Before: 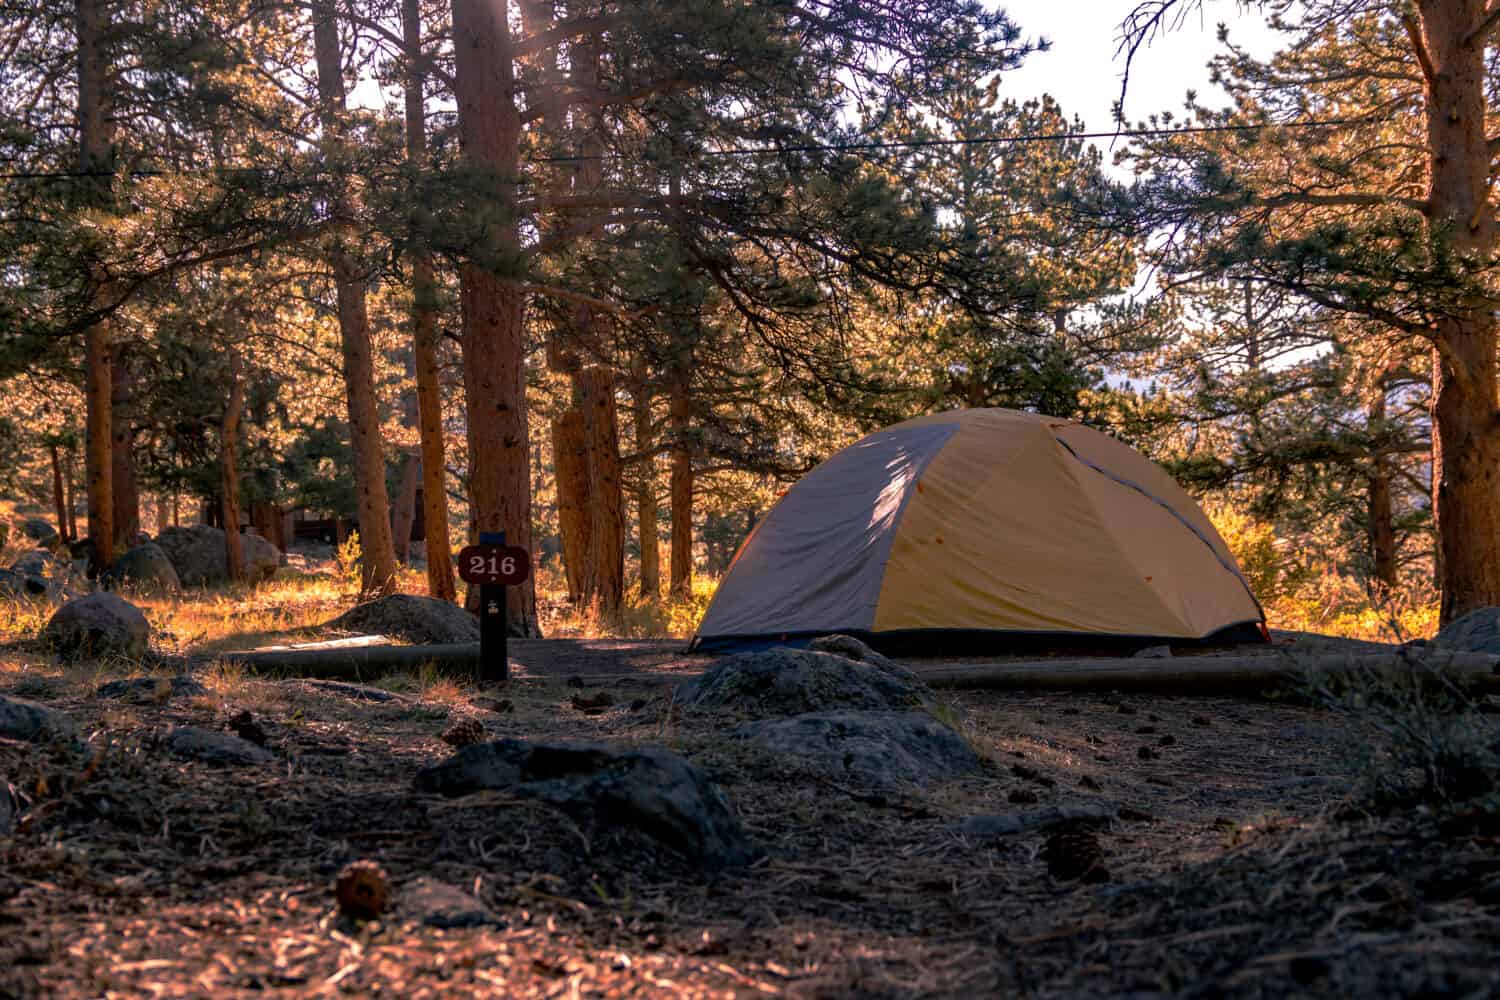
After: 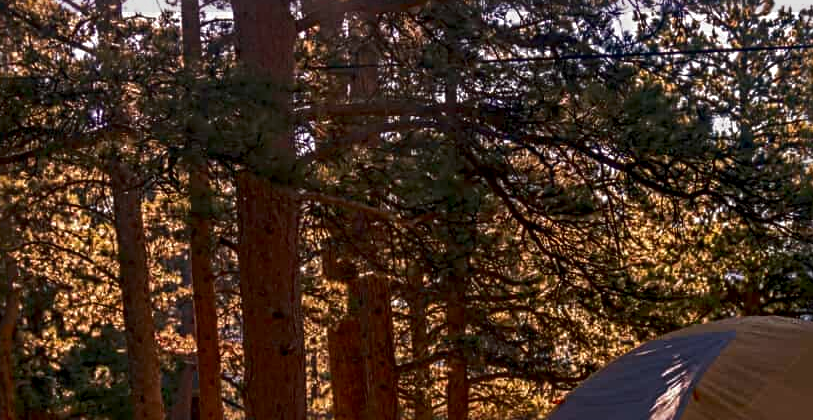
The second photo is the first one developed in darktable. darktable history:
tone equalizer: -8 EV 0.257 EV, -7 EV 0.435 EV, -6 EV 0.428 EV, -5 EV 0.281 EV, -3 EV -0.284 EV, -2 EV -0.425 EV, -1 EV -0.424 EV, +0 EV -0.271 EV
local contrast: on, module defaults
crop: left 14.99%, top 9.296%, right 30.759%, bottom 48.649%
contrast brightness saturation: contrast 0.066, brightness -0.147, saturation 0.114
sharpen: radius 4.902
